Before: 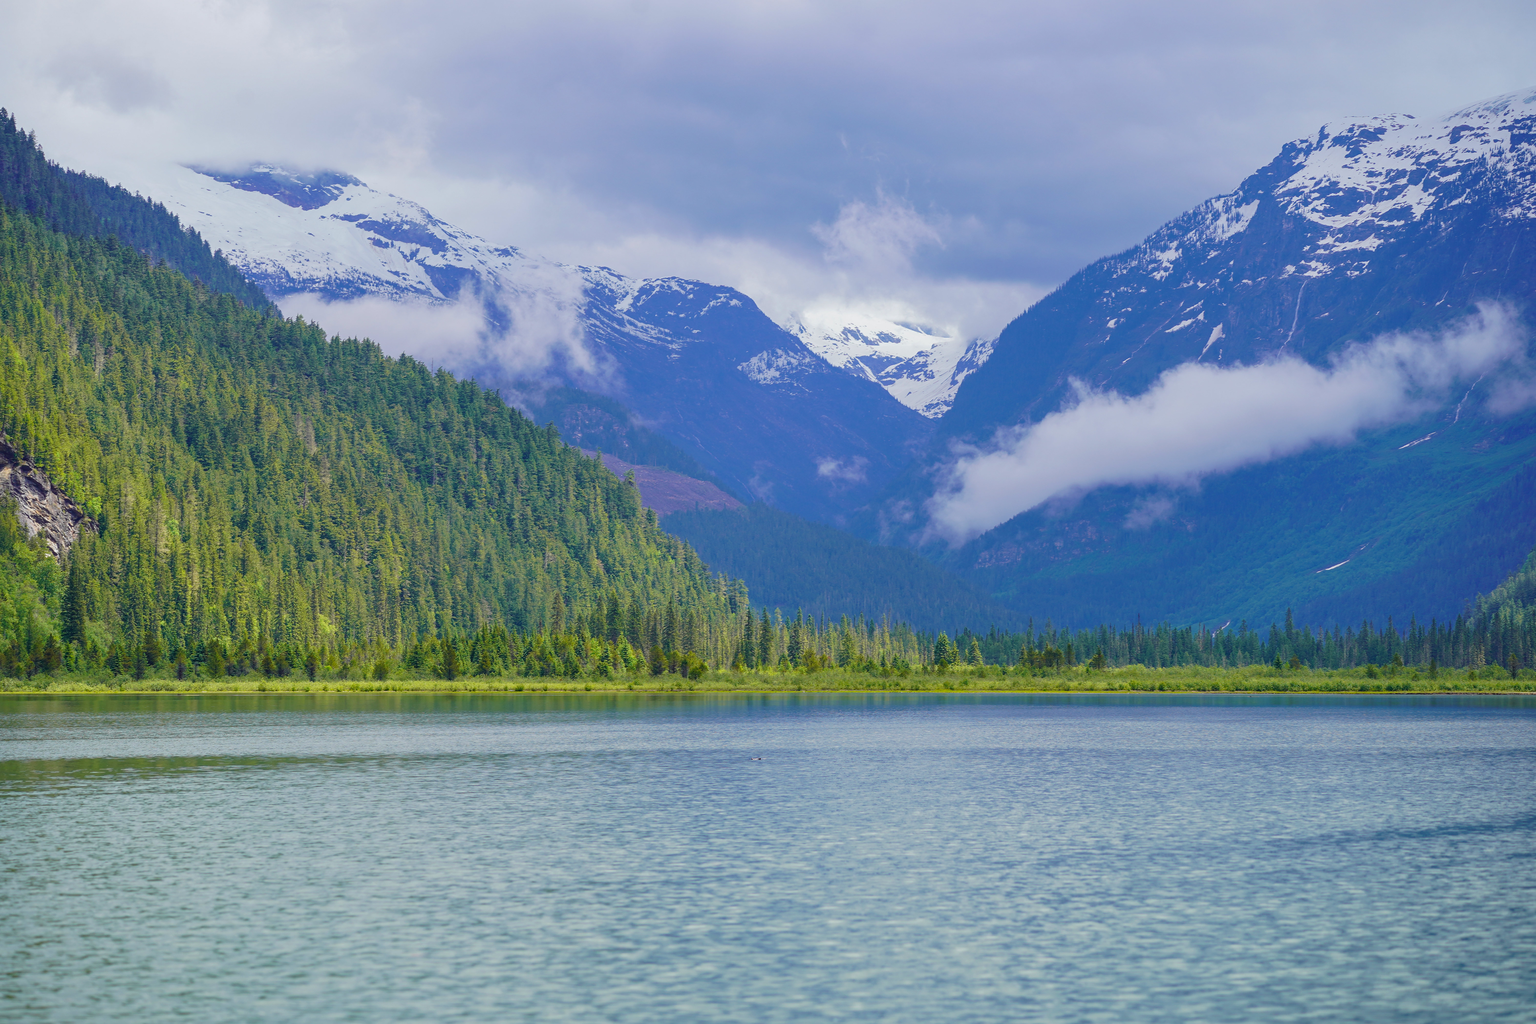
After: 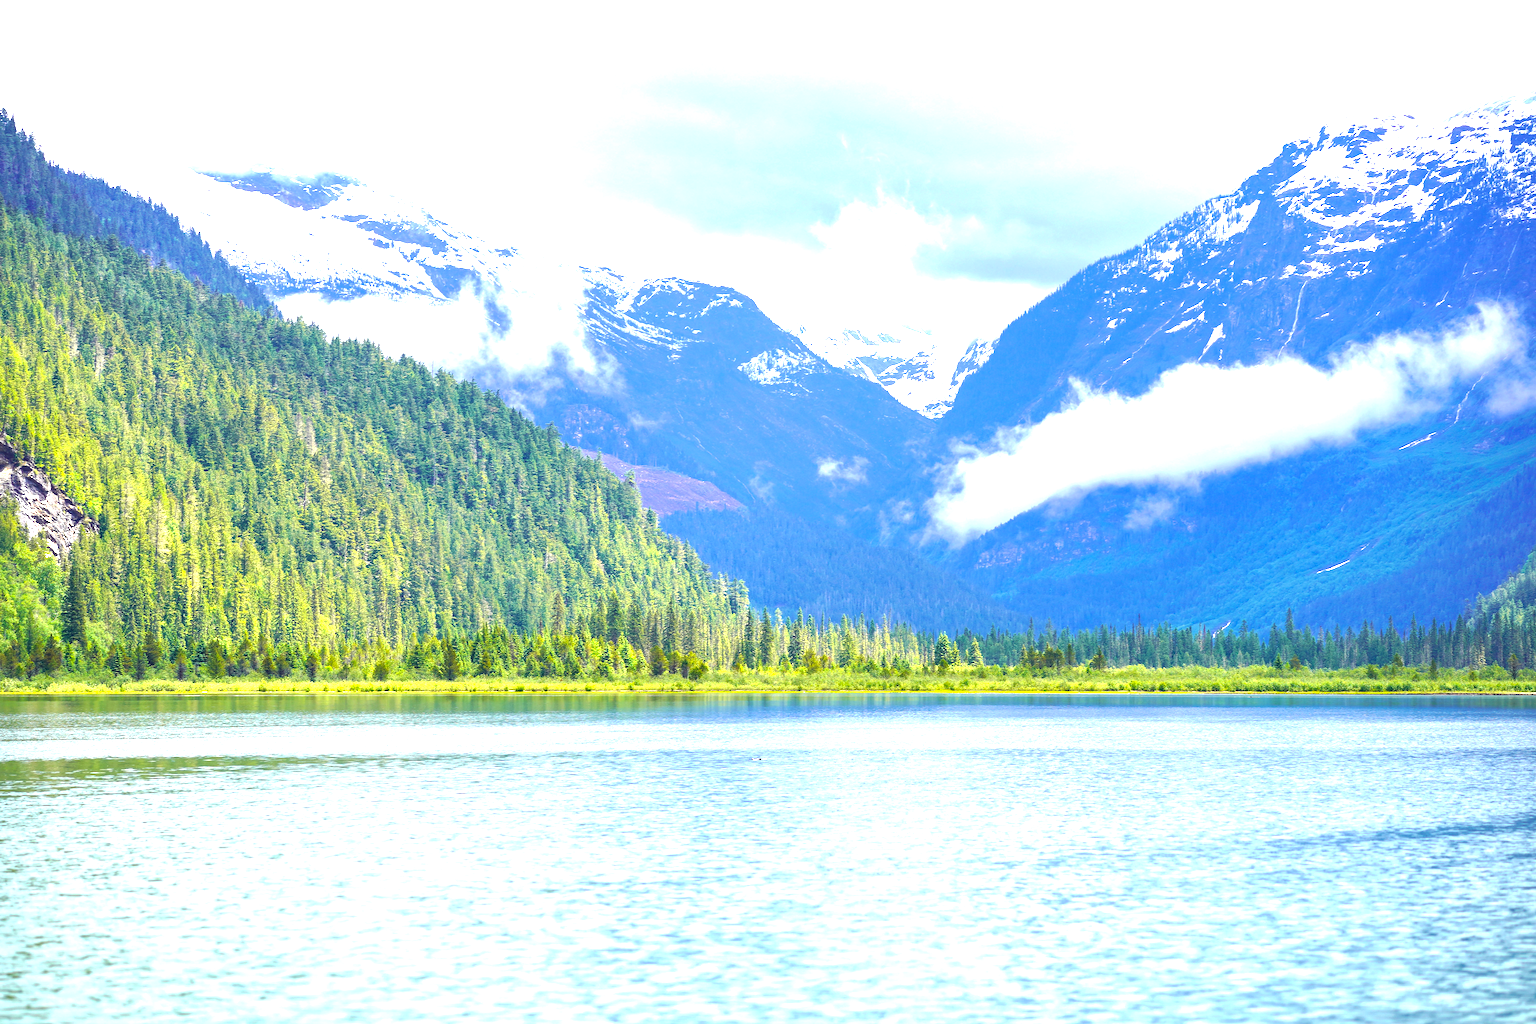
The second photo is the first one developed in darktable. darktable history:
exposure: black level correction 0, exposure 0.699 EV, compensate exposure bias true, compensate highlight preservation false
color balance rgb: shadows lift › hue 86.28°, highlights gain › luminance 17.757%, perceptual saturation grading › global saturation 0.092%, perceptual brilliance grading › global brilliance 24.318%
